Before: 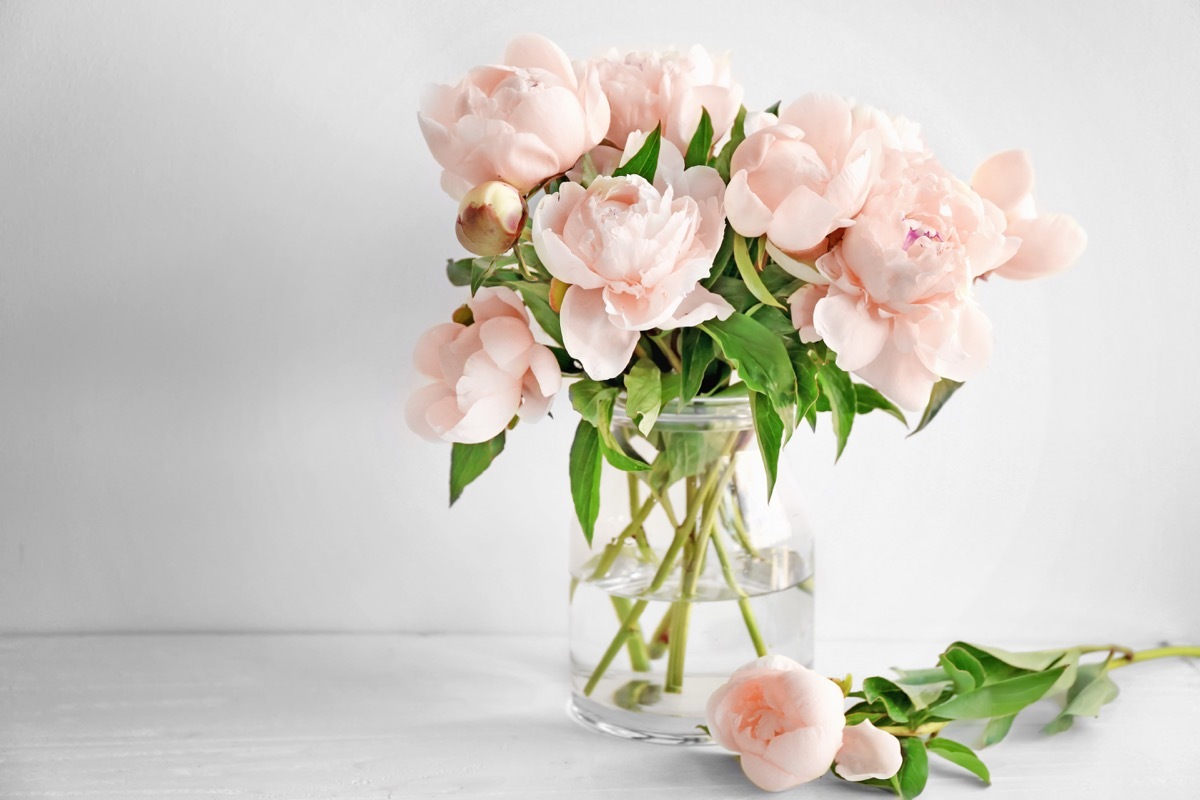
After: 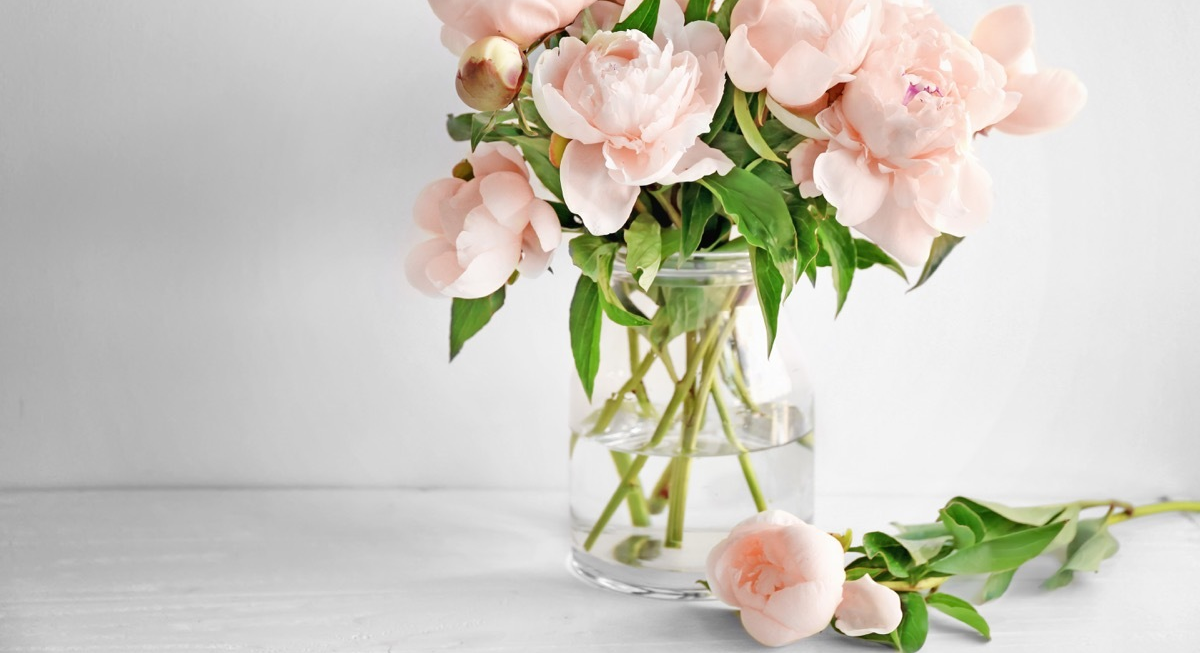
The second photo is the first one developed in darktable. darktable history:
crop and rotate: top 18.282%
